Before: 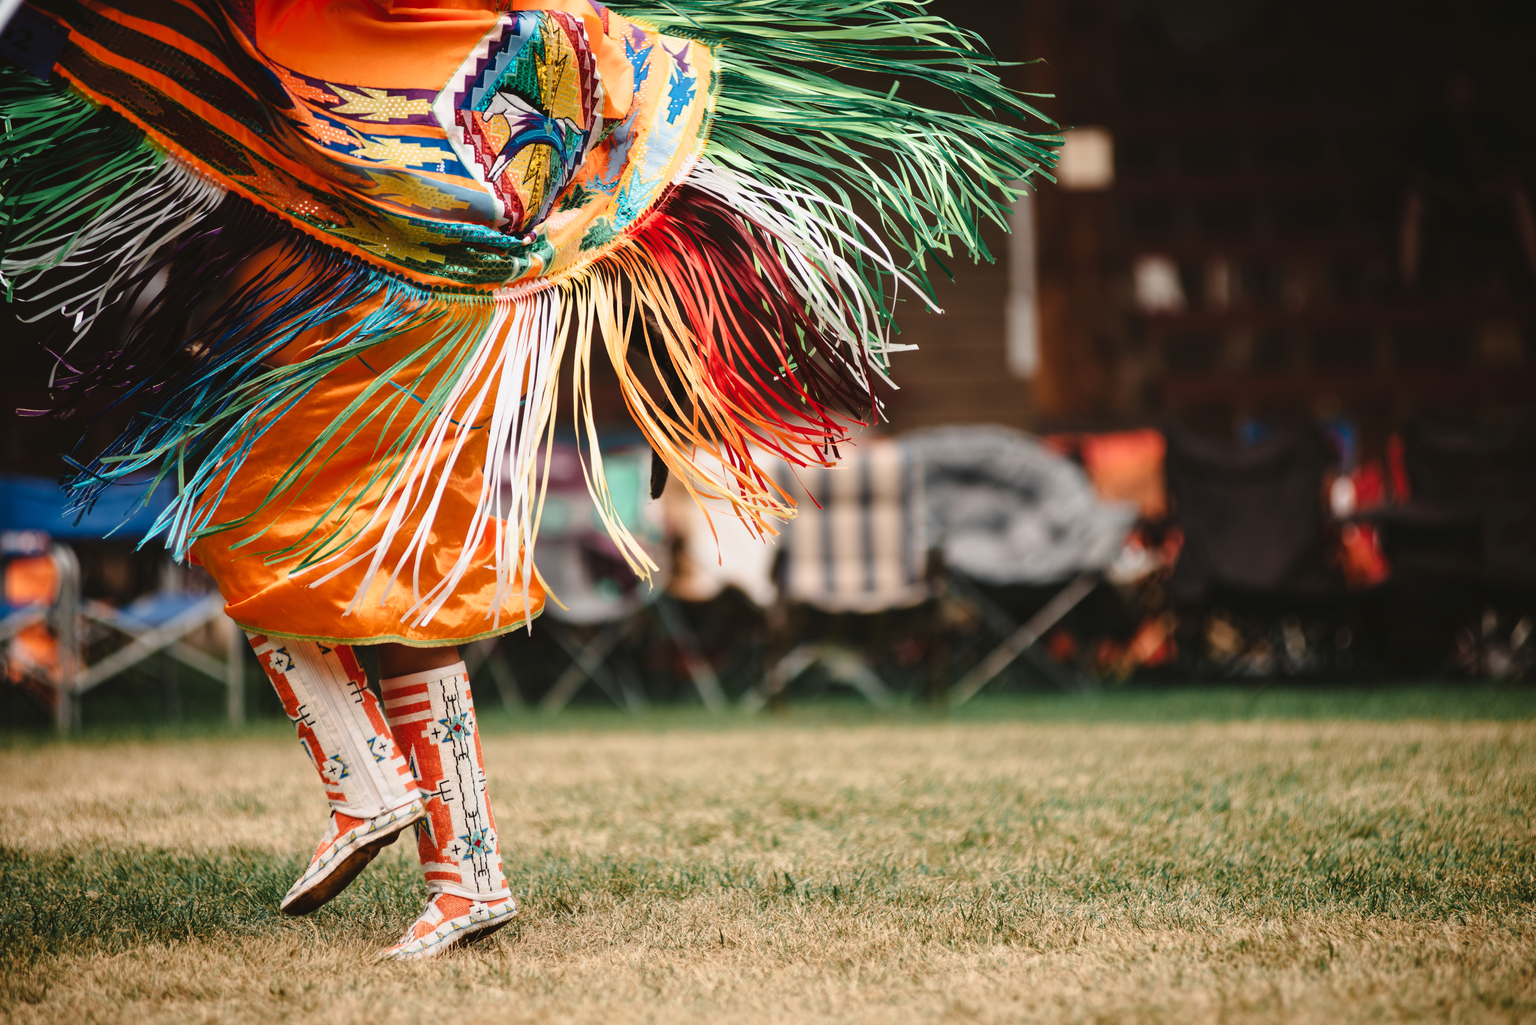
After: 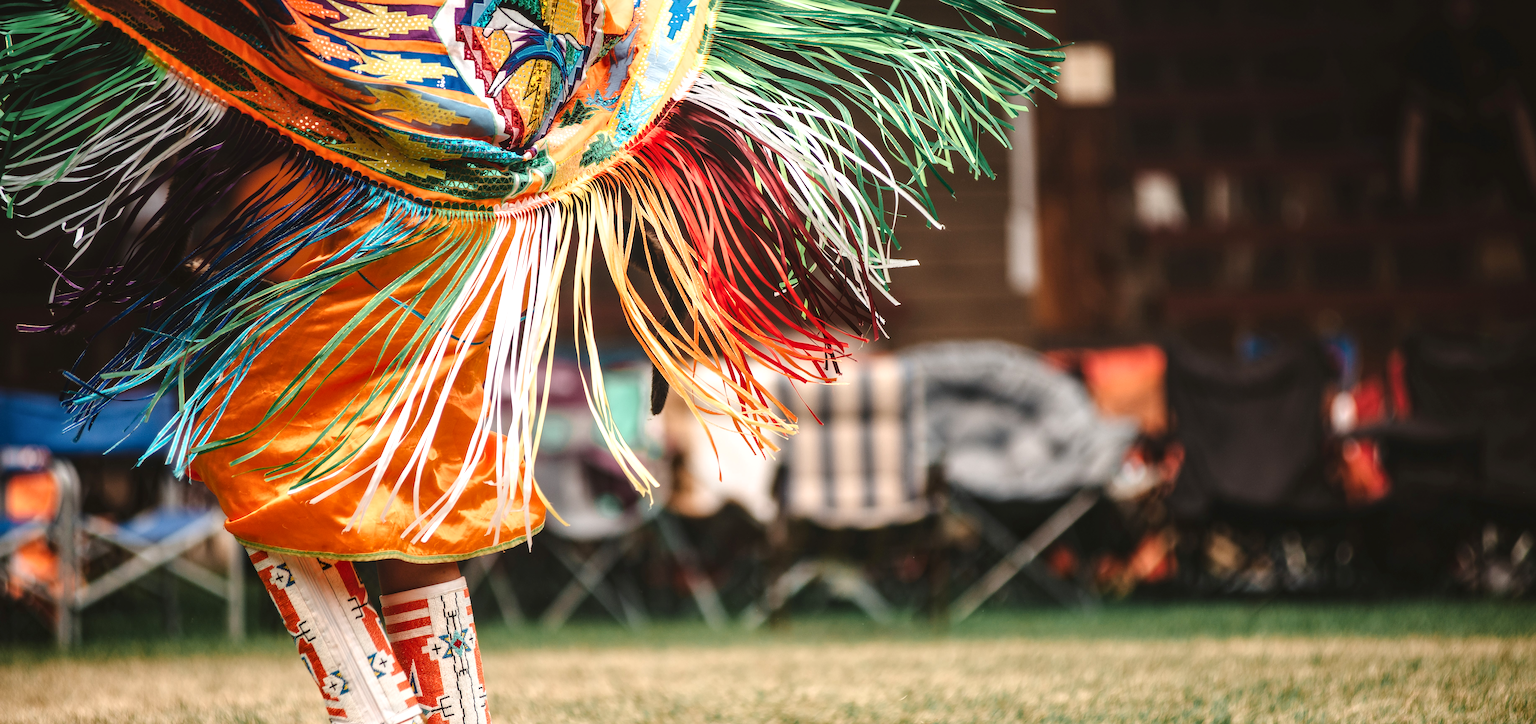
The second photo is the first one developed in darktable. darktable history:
crop and rotate: top 8.293%, bottom 20.996%
exposure: exposure 0.3 EV, compensate highlight preservation false
sharpen: on, module defaults
local contrast: on, module defaults
